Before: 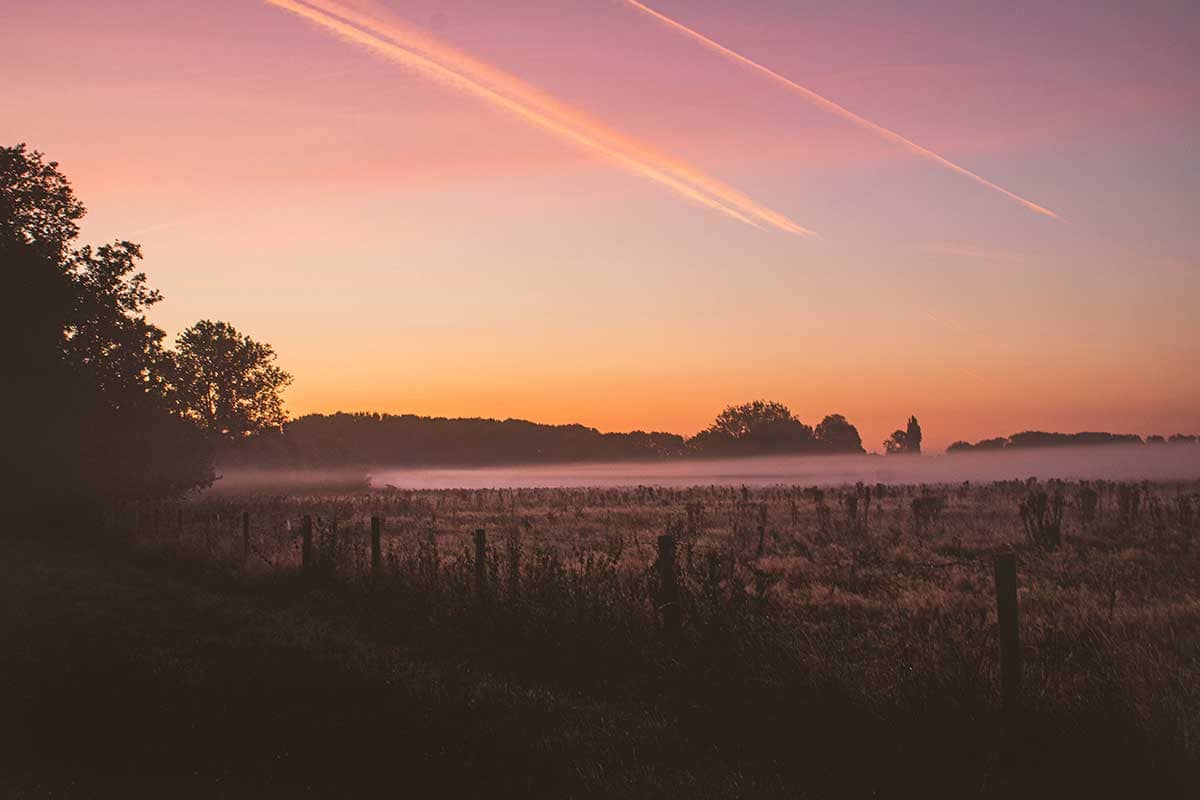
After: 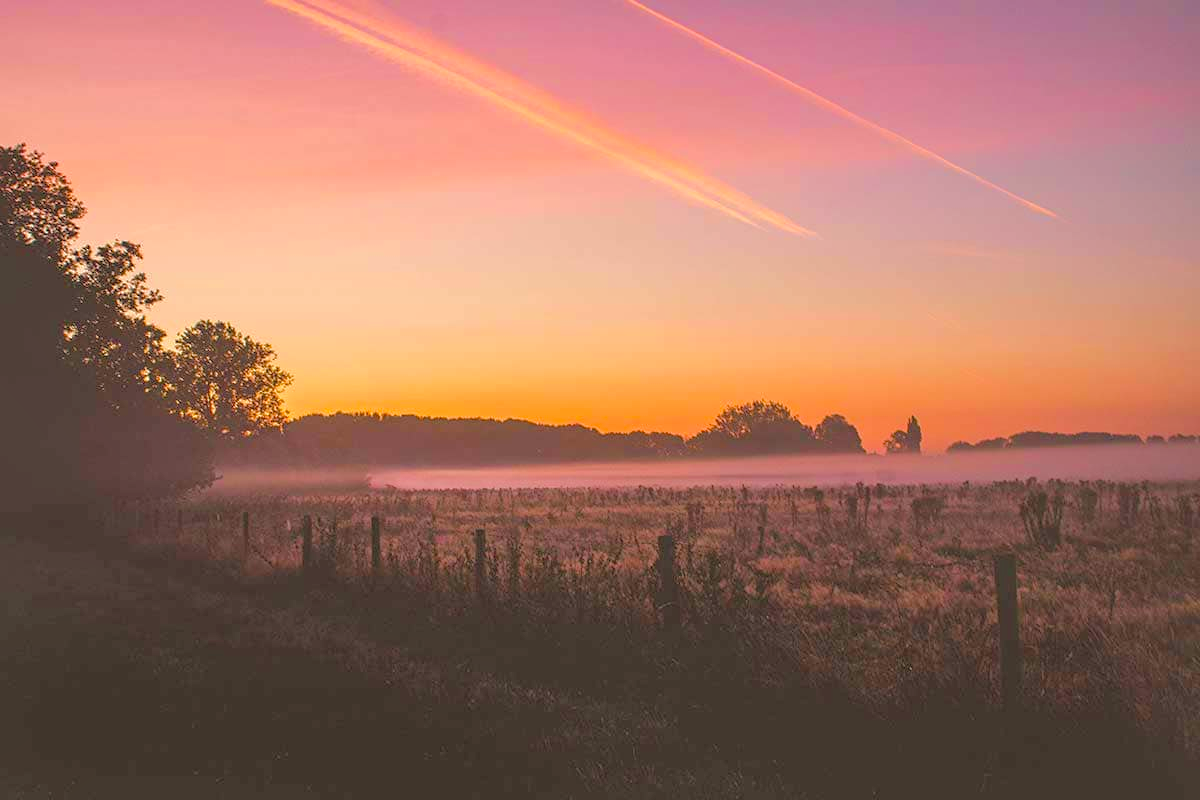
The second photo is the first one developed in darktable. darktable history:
local contrast: highlights 102%, shadows 100%, detail 119%, midtone range 0.2
velvia: strength 32.17%, mid-tones bias 0.201
tone curve: curves: ch0 [(0, 0) (0.004, 0.008) (0.077, 0.156) (0.169, 0.29) (0.774, 0.774) (1, 1)], color space Lab, independent channels, preserve colors none
